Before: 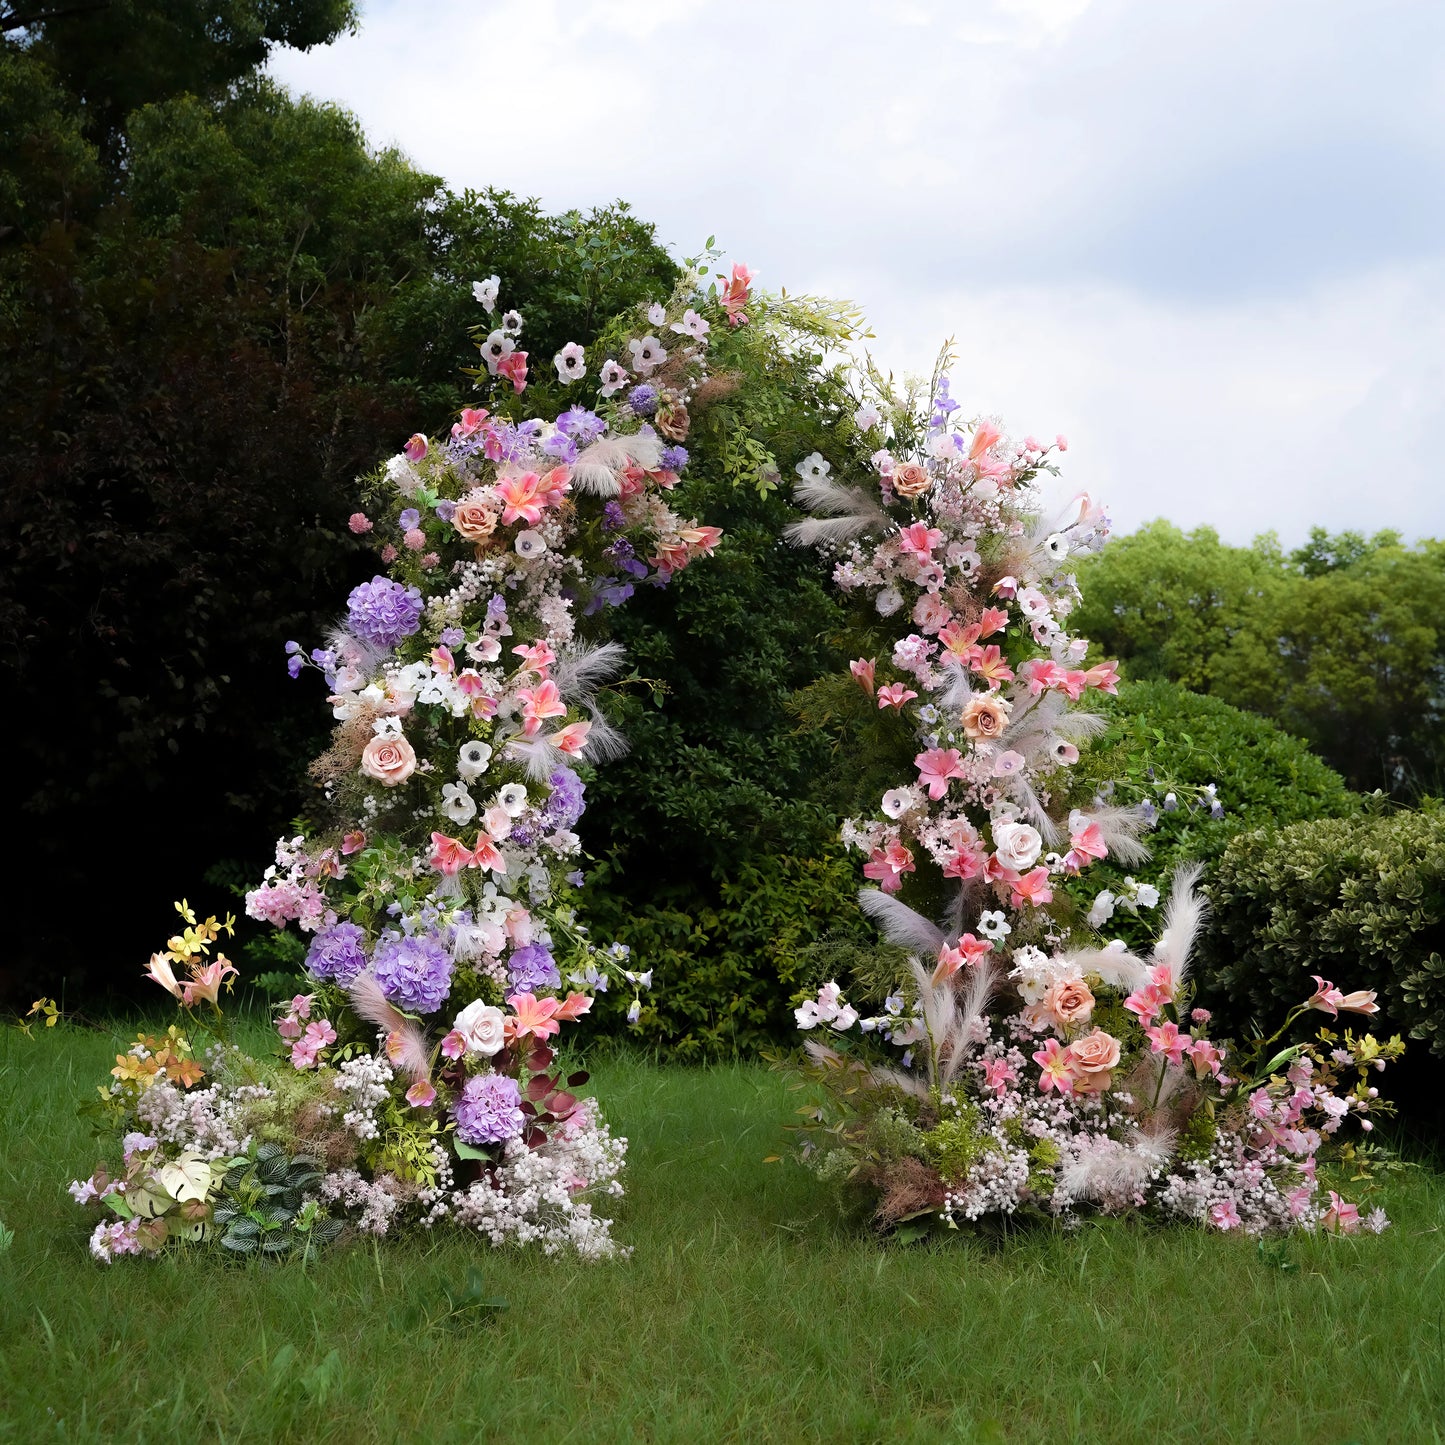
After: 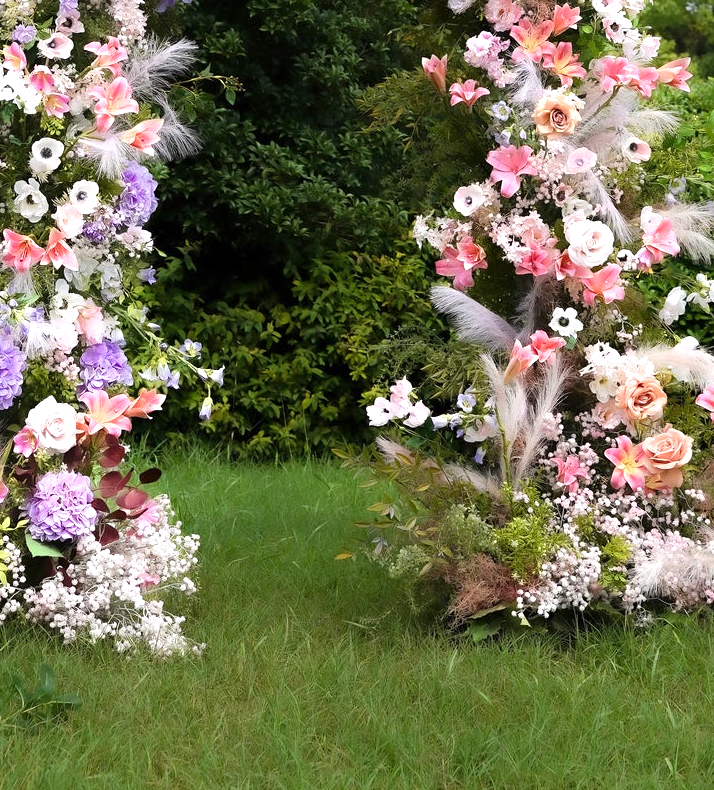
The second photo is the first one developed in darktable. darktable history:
exposure: exposure 0.661 EV, compensate highlight preservation false
crop: left 29.672%, top 41.786%, right 20.851%, bottom 3.487%
